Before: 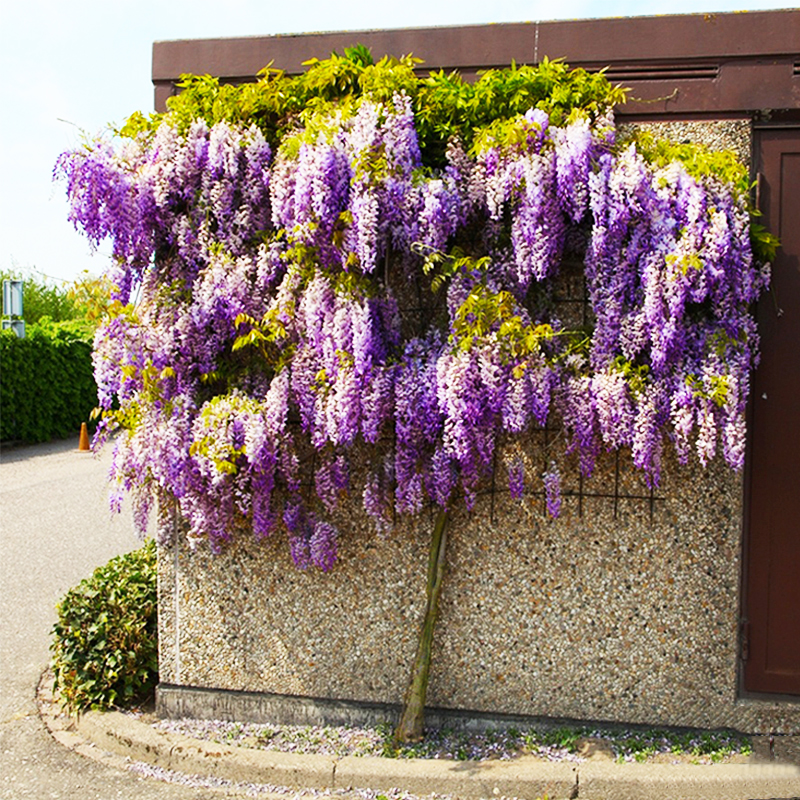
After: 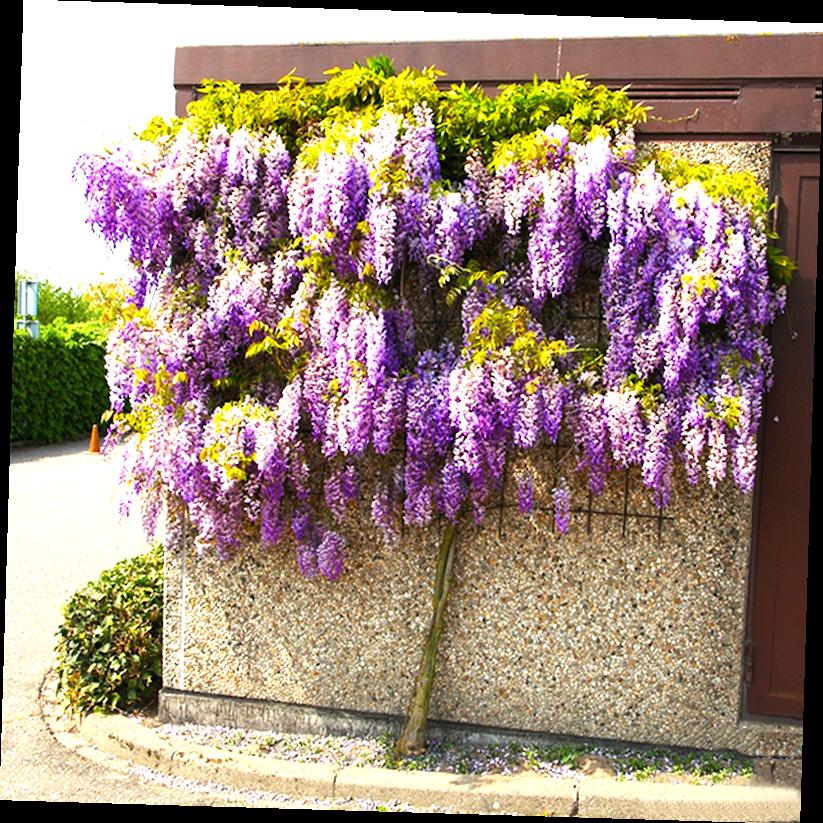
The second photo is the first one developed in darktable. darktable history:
rotate and perspective: rotation 1.72°, automatic cropping off
exposure: exposure 0.6 EV, compensate highlight preservation false
